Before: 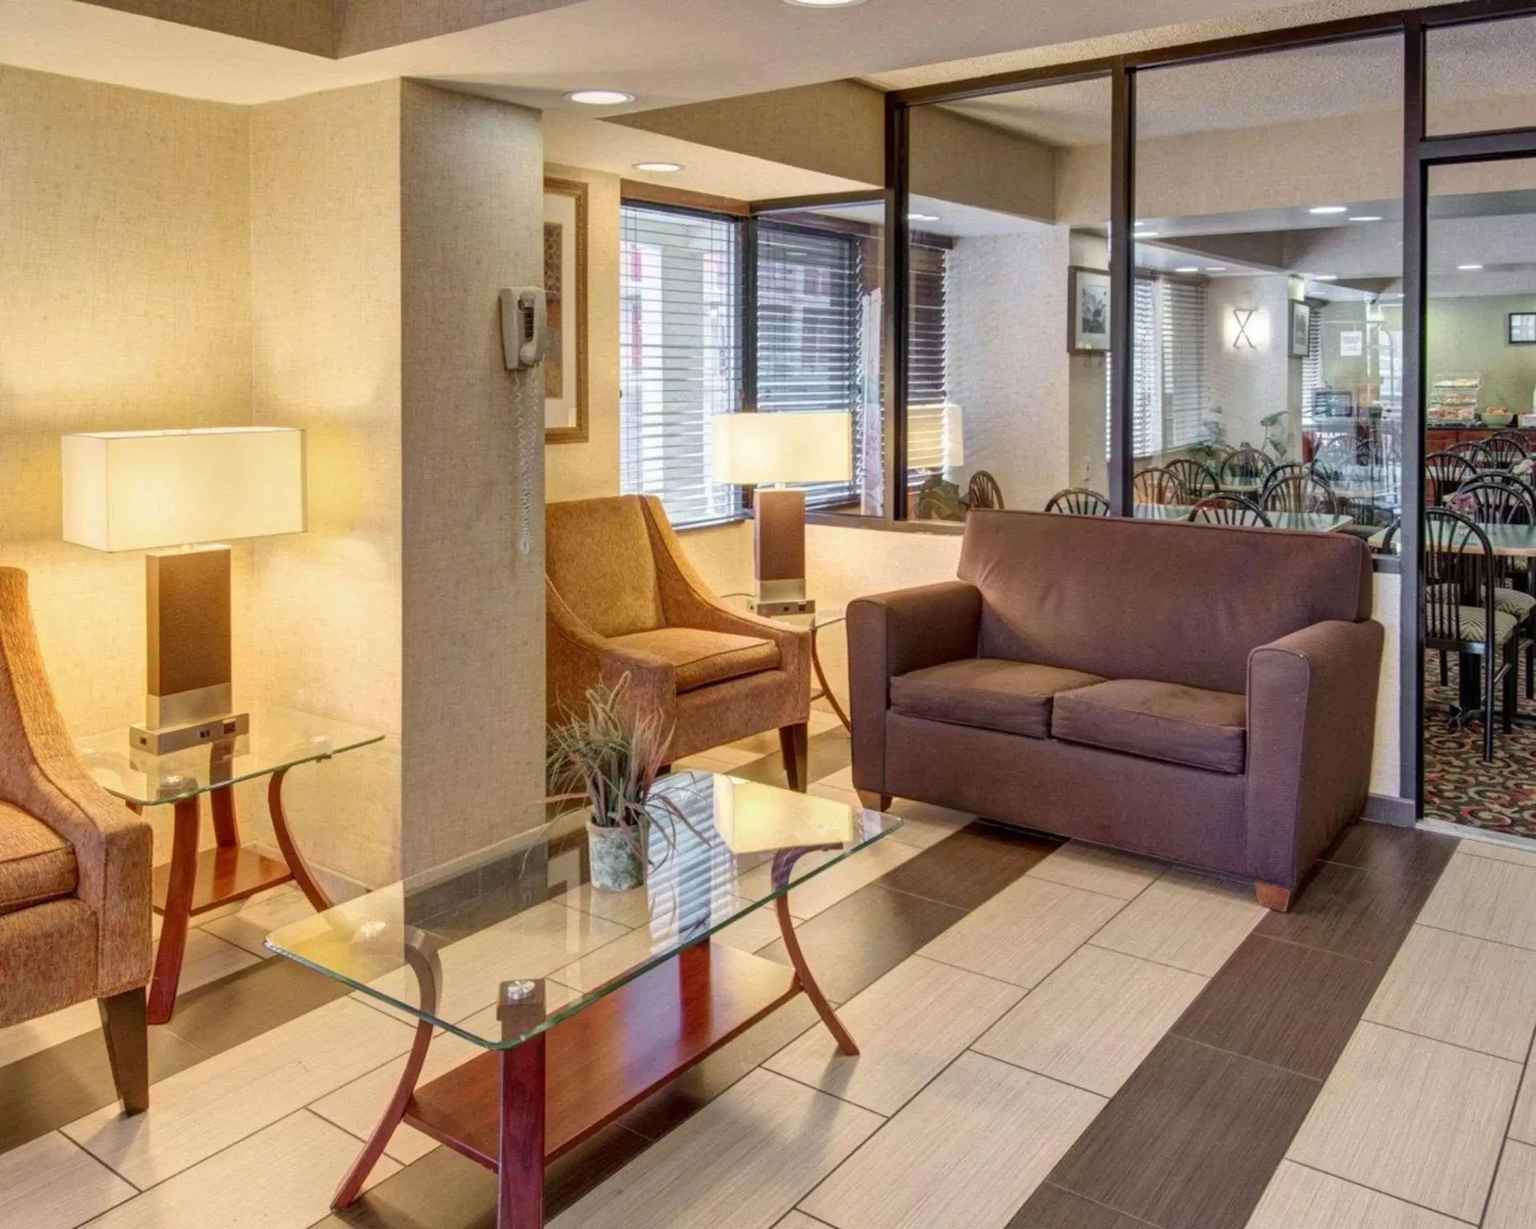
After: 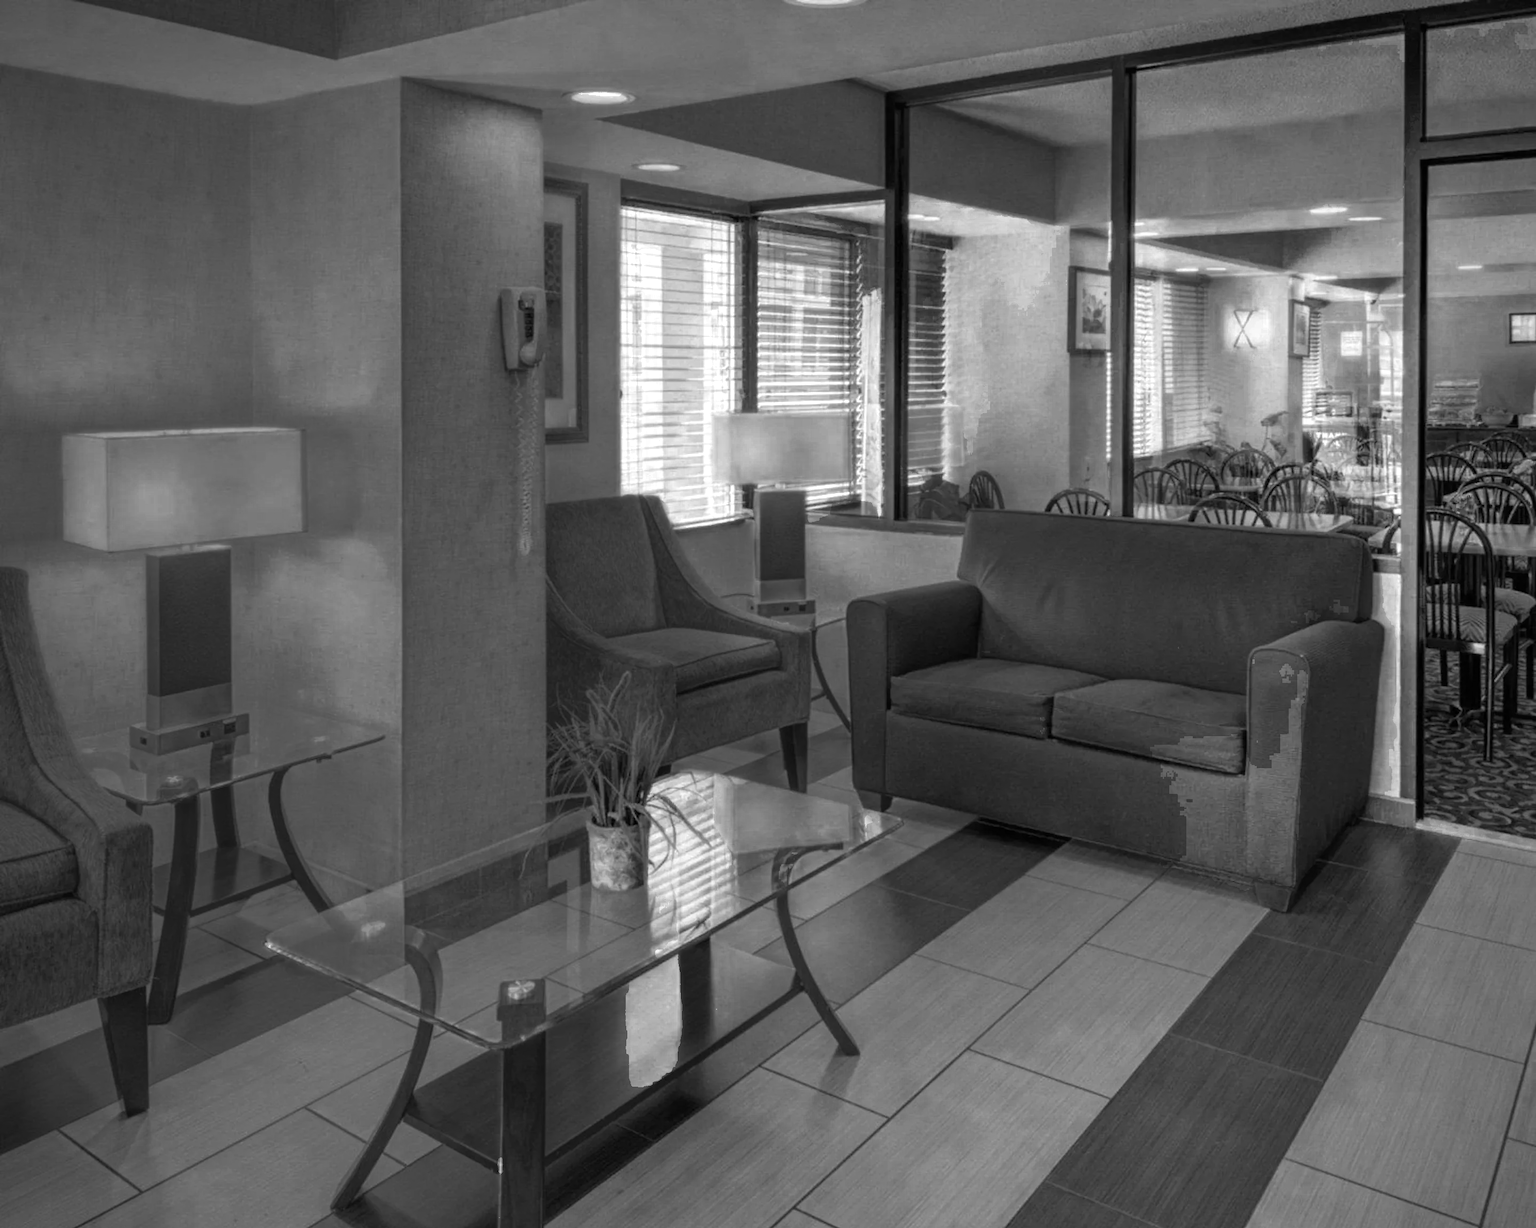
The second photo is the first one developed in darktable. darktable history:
velvia: on, module defaults
vignetting: on, module defaults
color zones: curves: ch0 [(0.287, 0.048) (0.493, 0.484) (0.737, 0.816)]; ch1 [(0, 0) (0.143, 0) (0.286, 0) (0.429, 0) (0.571, 0) (0.714, 0) (0.857, 0)]
